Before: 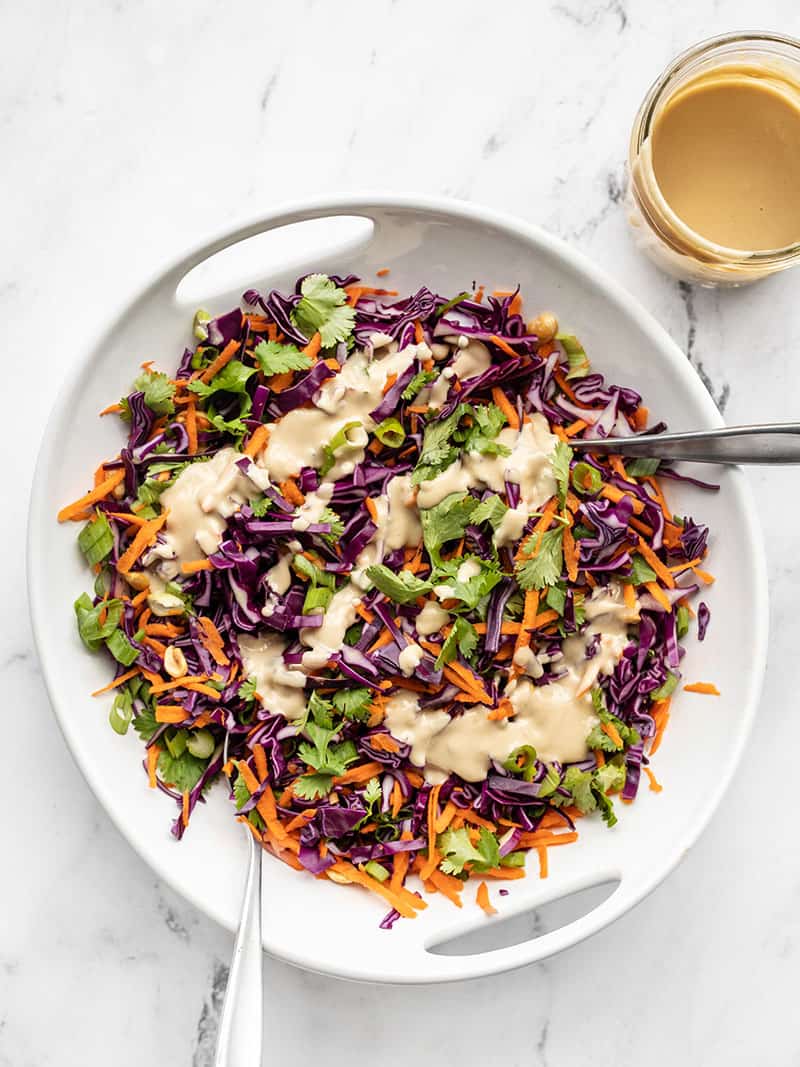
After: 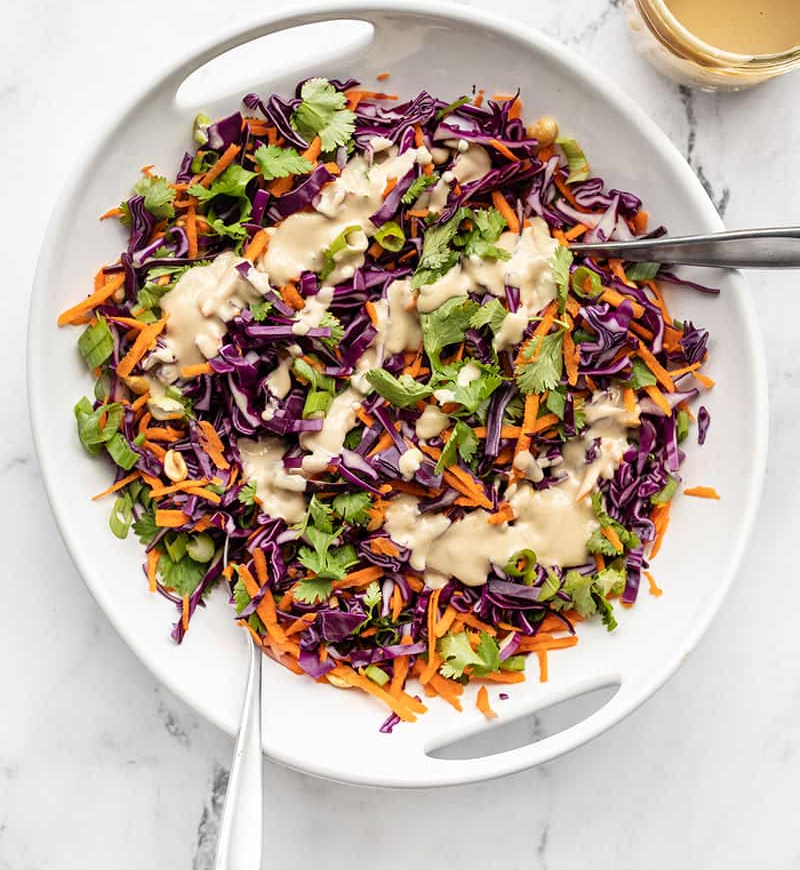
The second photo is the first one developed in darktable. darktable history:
crop and rotate: top 18.411%
base curve: preserve colors none
